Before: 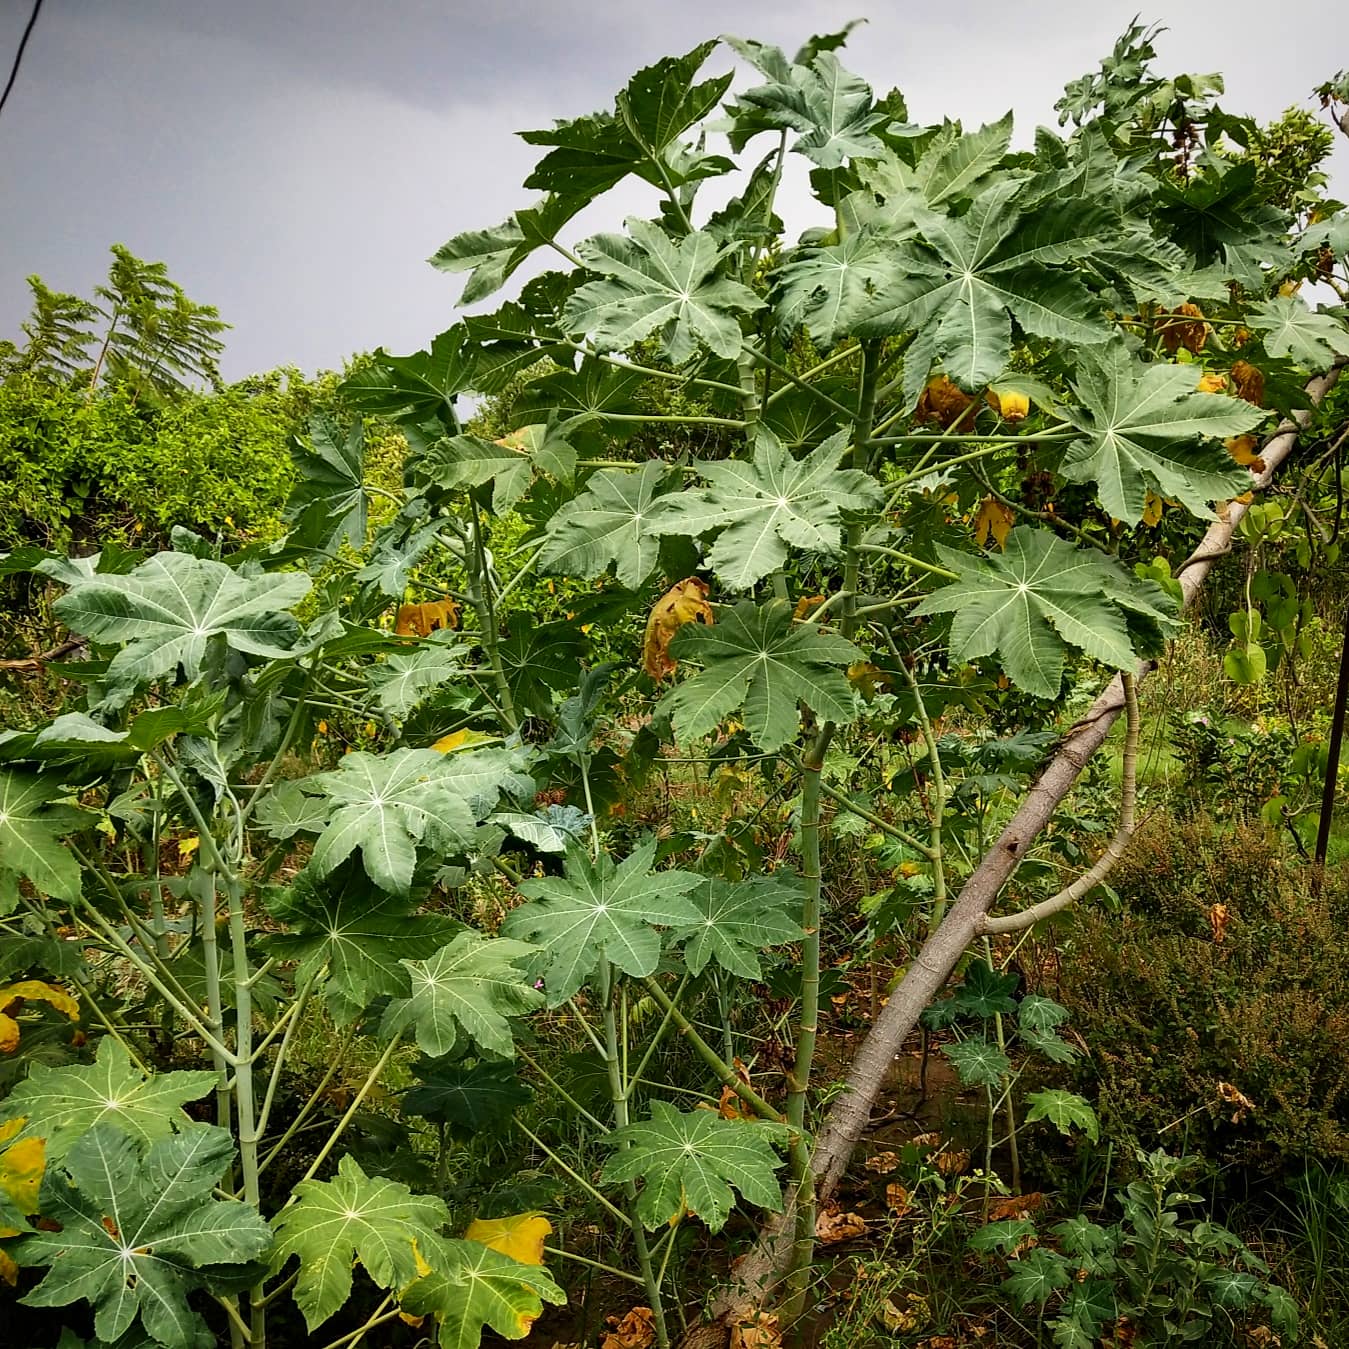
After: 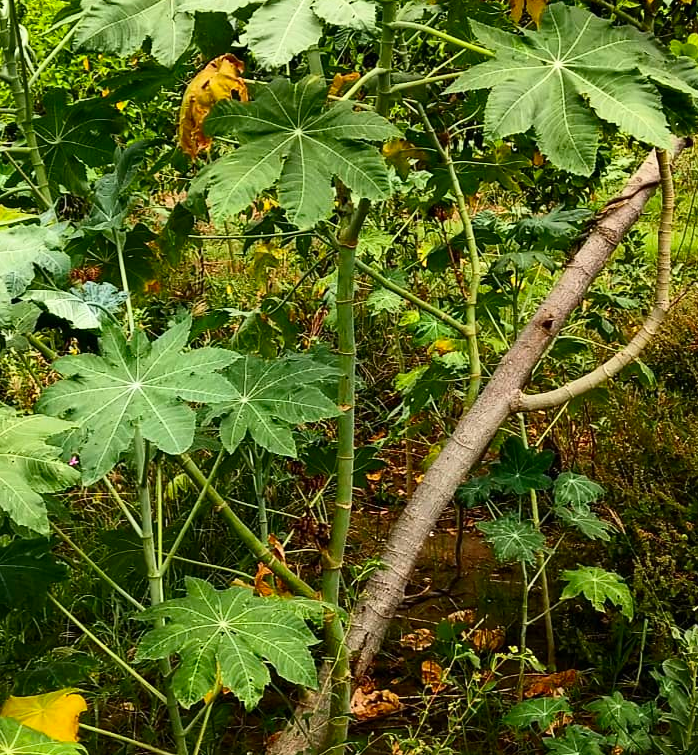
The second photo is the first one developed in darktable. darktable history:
crop: left 34.479%, top 38.822%, right 13.718%, bottom 5.172%
contrast brightness saturation: contrast 0.23, brightness 0.1, saturation 0.29
